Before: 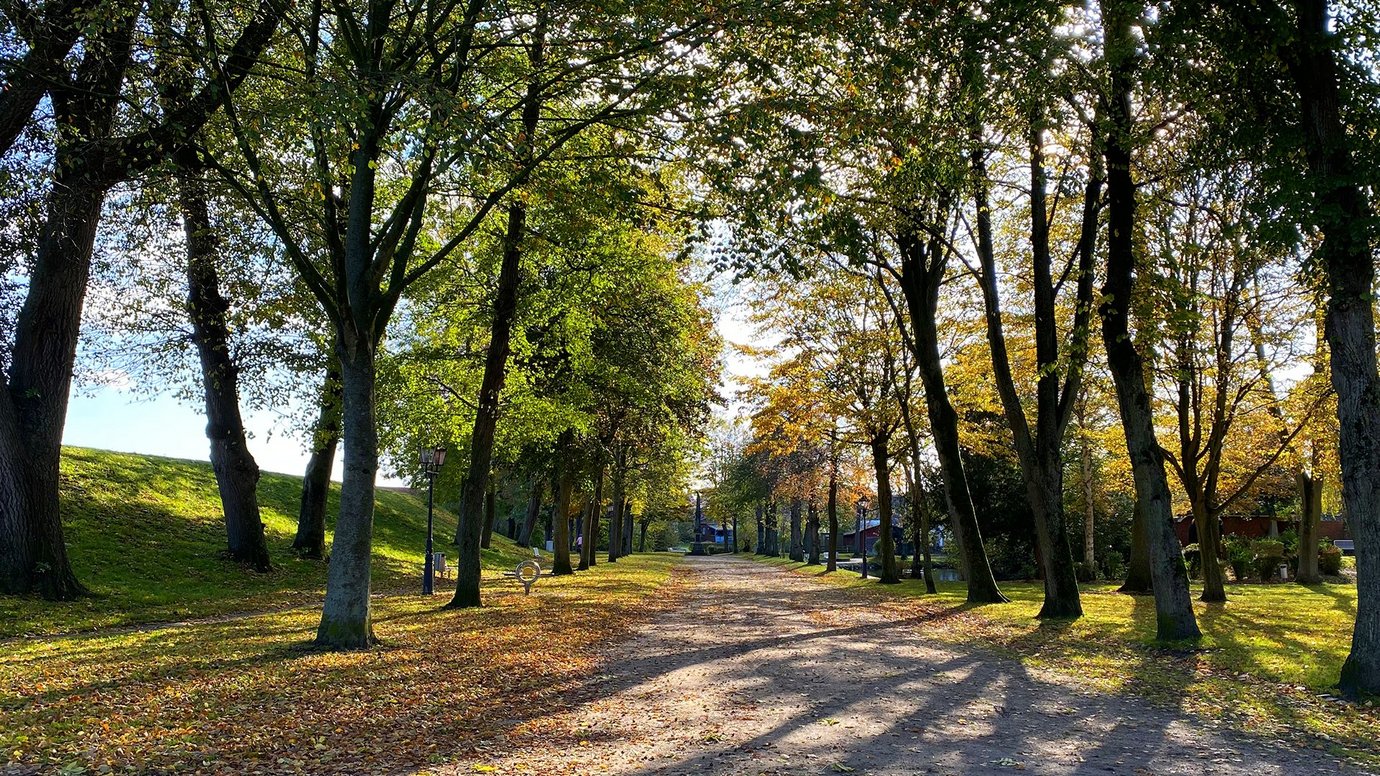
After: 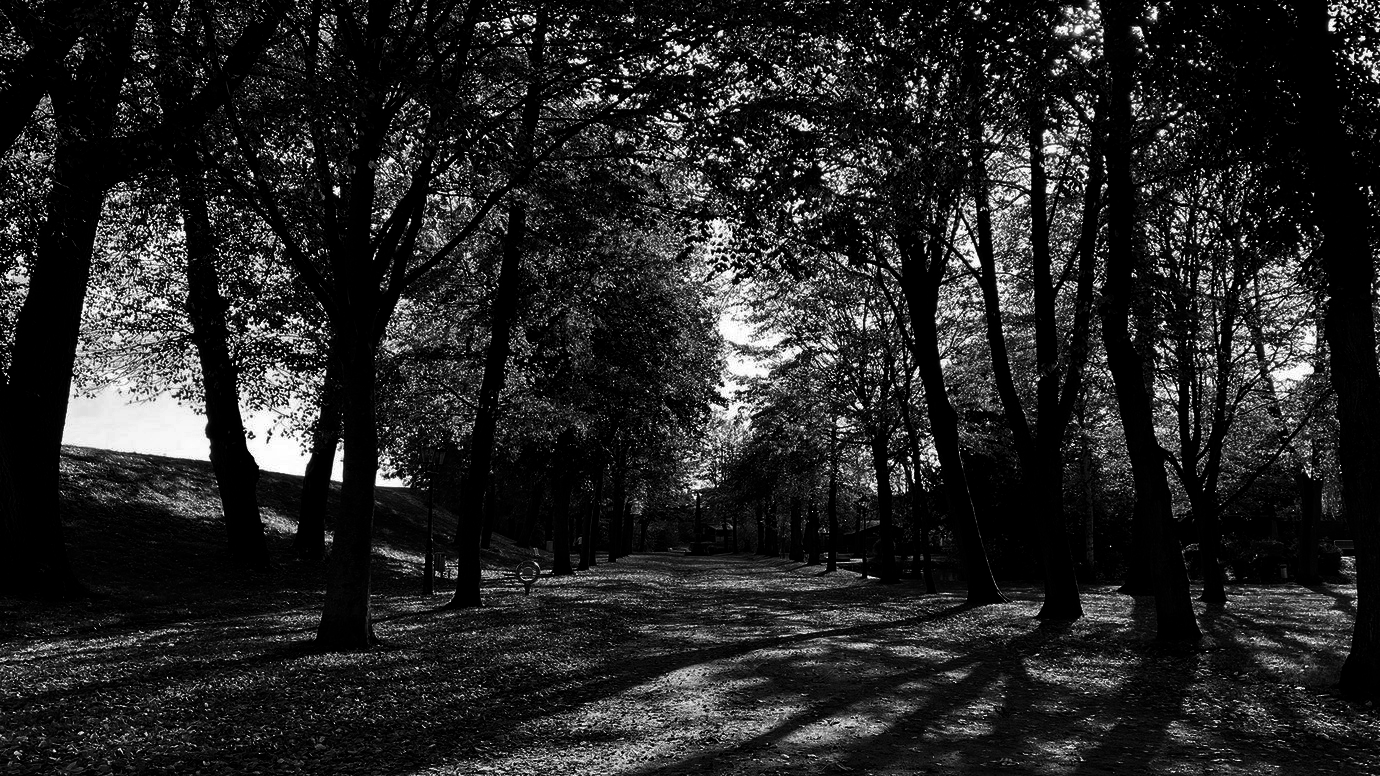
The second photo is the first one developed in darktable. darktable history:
contrast brightness saturation: contrast 0.02, brightness -1, saturation -1
